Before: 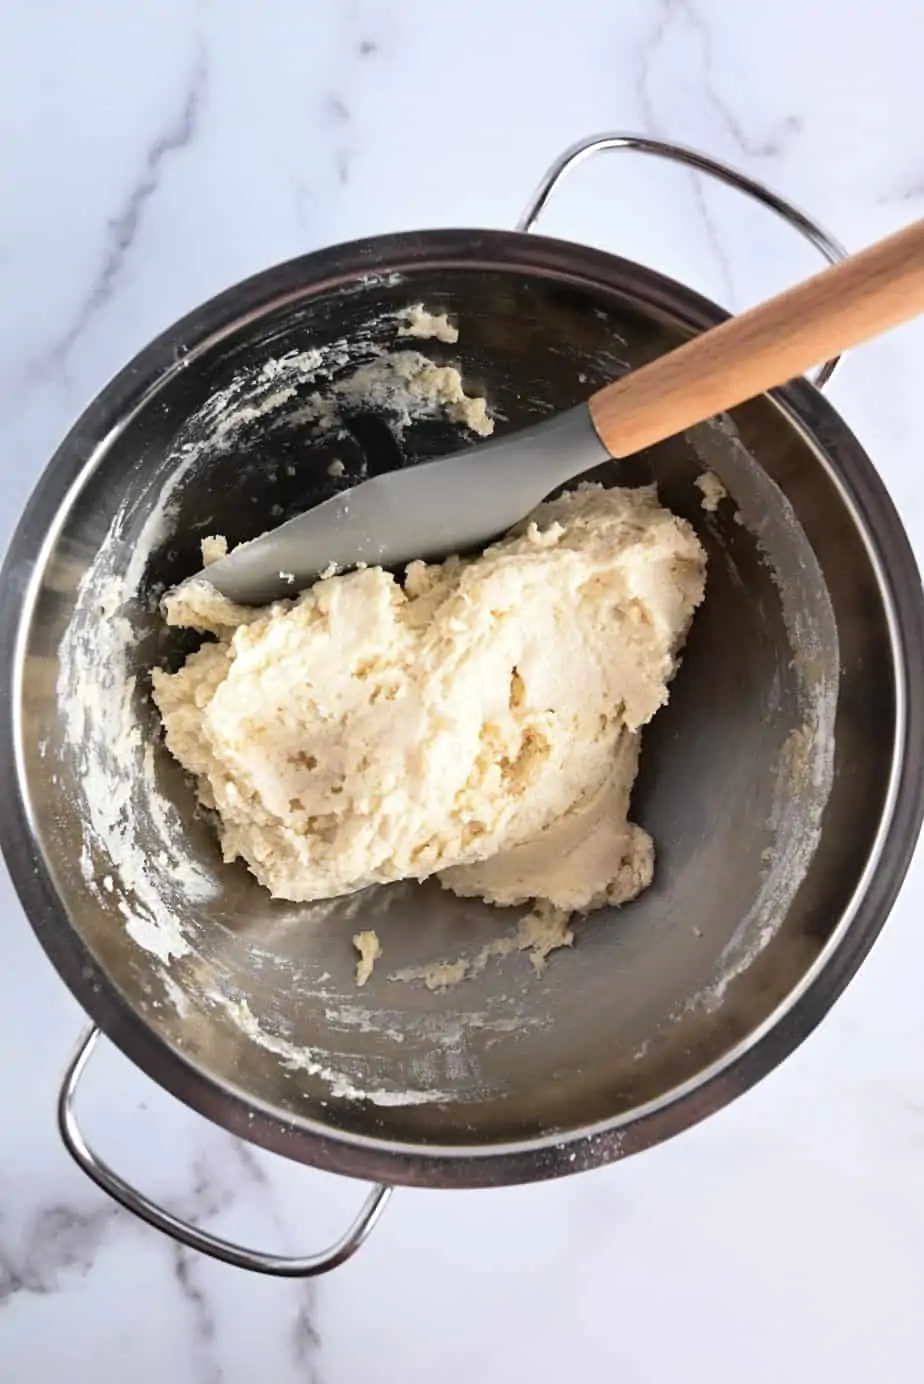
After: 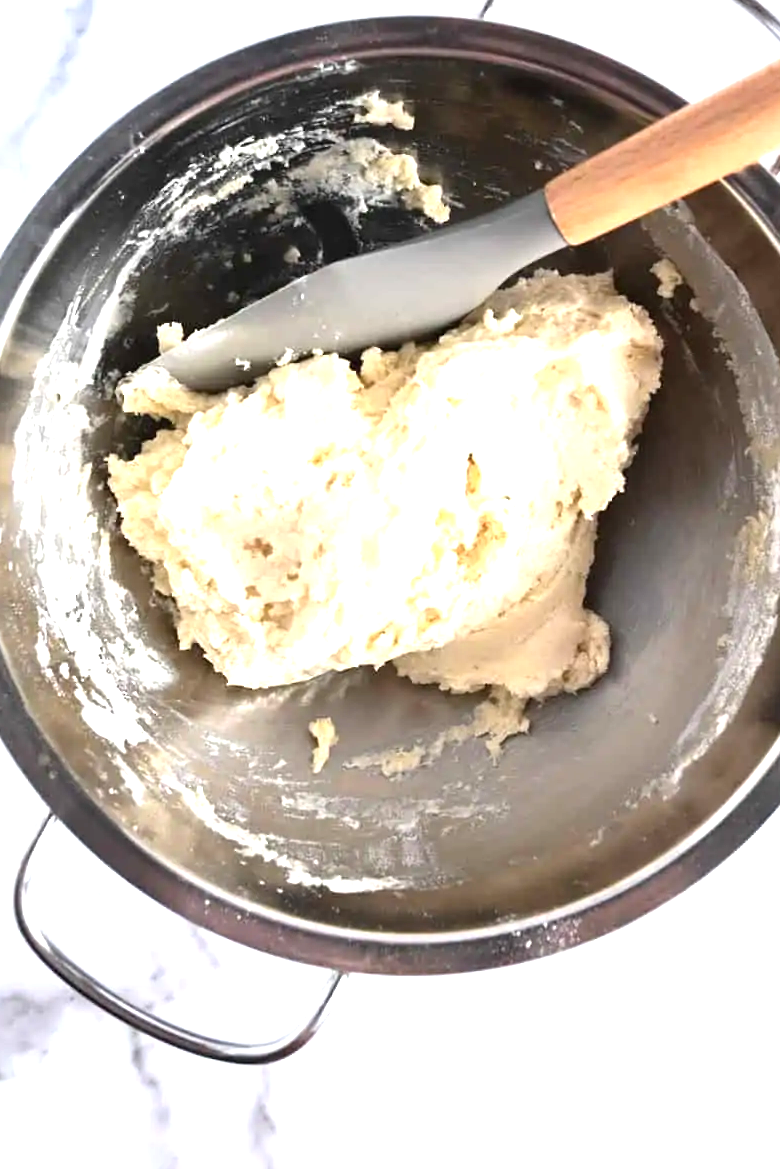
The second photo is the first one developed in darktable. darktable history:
exposure: black level correction 0, exposure 1 EV, compensate exposure bias true, compensate highlight preservation false
crop and rotate: left 4.842%, top 15.51%, right 10.668%
